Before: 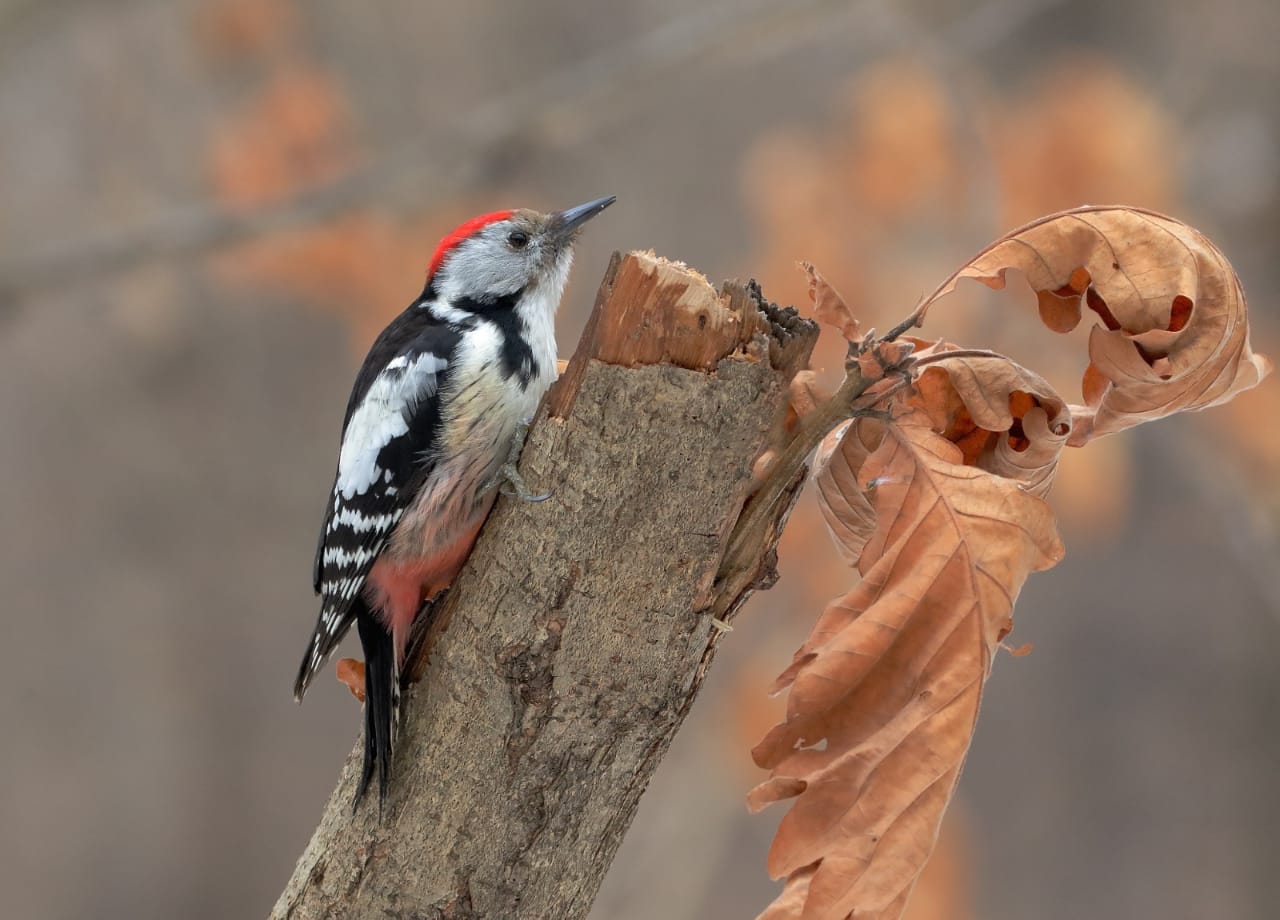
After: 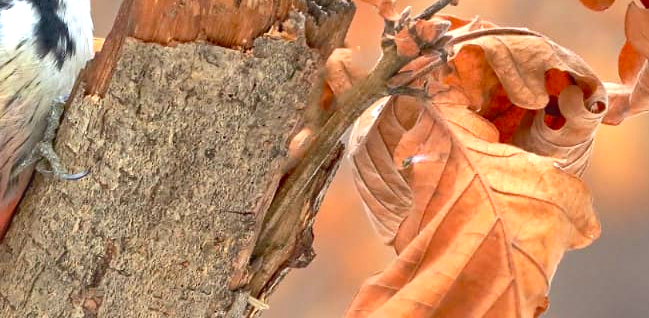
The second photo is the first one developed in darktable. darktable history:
crop: left 36.313%, top 35.064%, right 12.973%, bottom 30.351%
exposure: black level correction 0, exposure 1 EV, compensate highlight preservation false
haze removal: compatibility mode true, adaptive false
contrast brightness saturation: contrast -0.173, saturation 0.189
contrast equalizer: octaves 7, y [[0.514, 0.573, 0.581, 0.508, 0.5, 0.5], [0.5 ×6], [0.5 ×6], [0 ×6], [0 ×6]], mix -0.309
local contrast: mode bilateral grid, contrast 19, coarseness 49, detail 171%, midtone range 0.2
